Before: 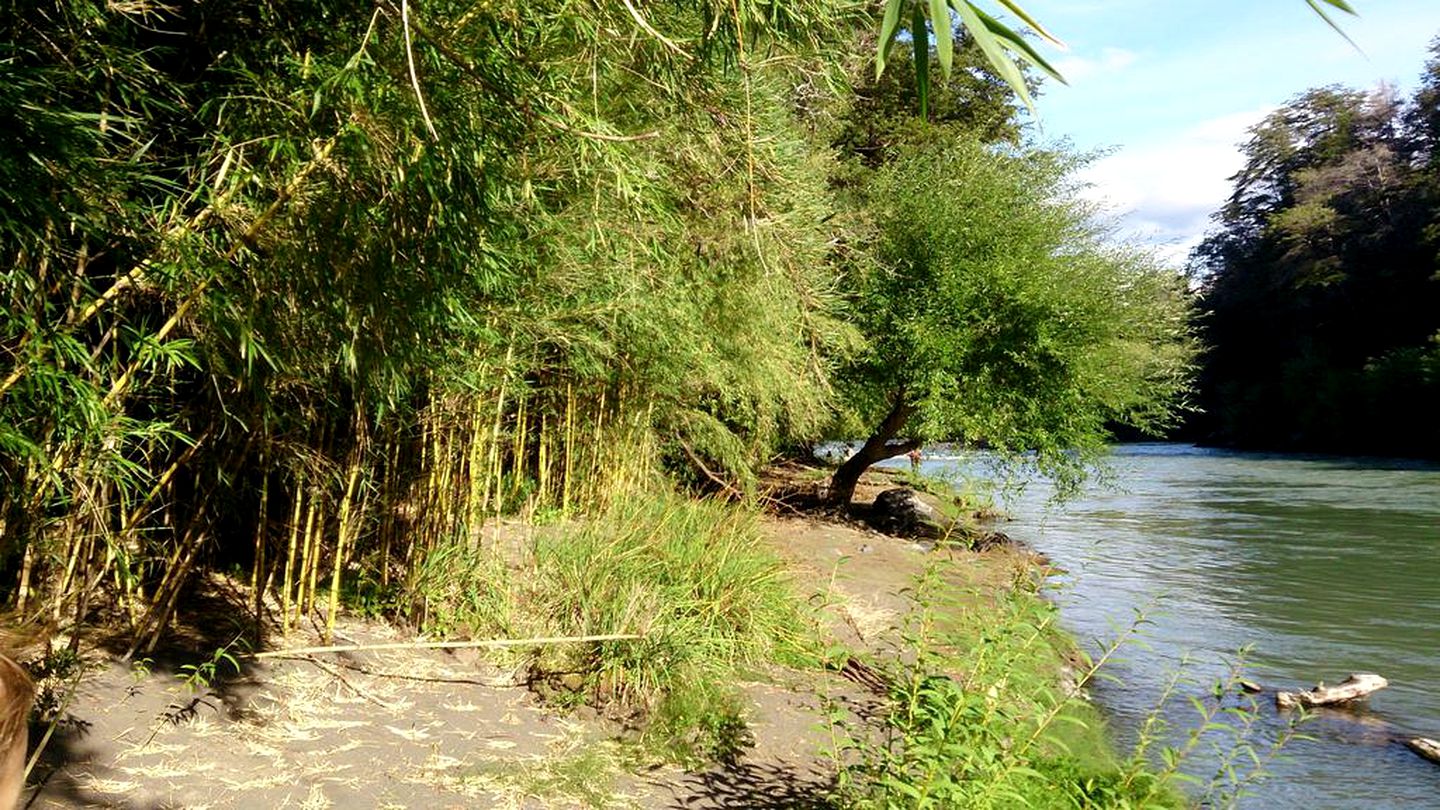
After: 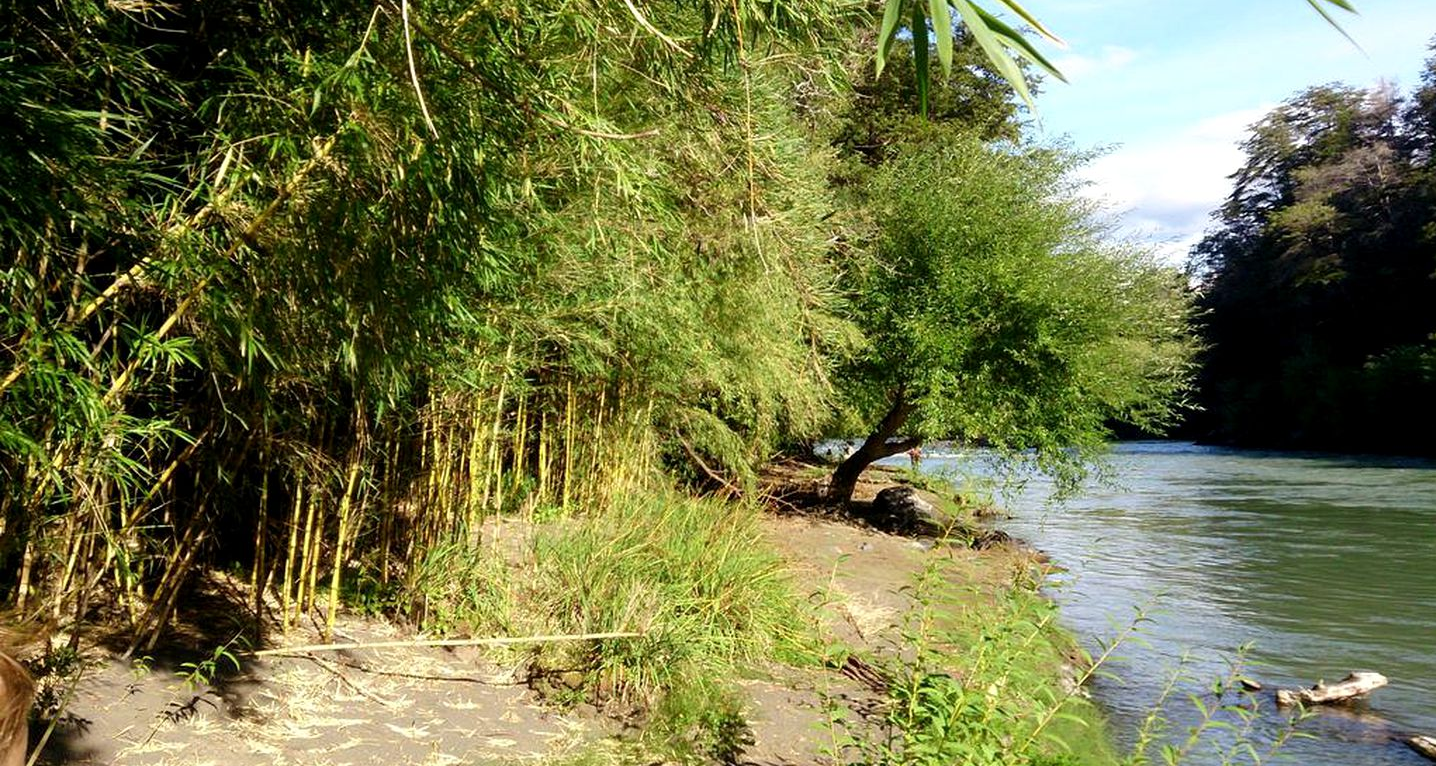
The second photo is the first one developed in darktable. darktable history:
crop: top 0.321%, right 0.264%, bottom 4.998%
